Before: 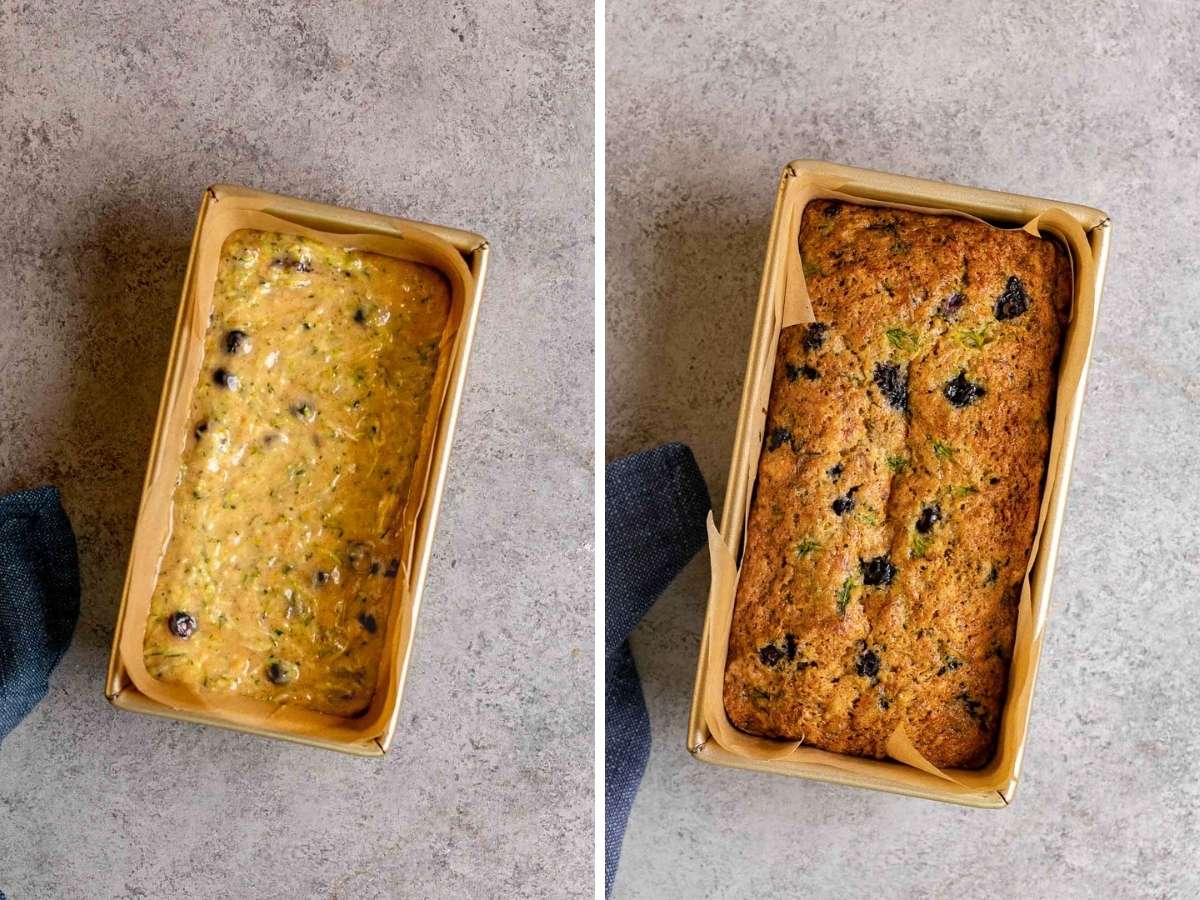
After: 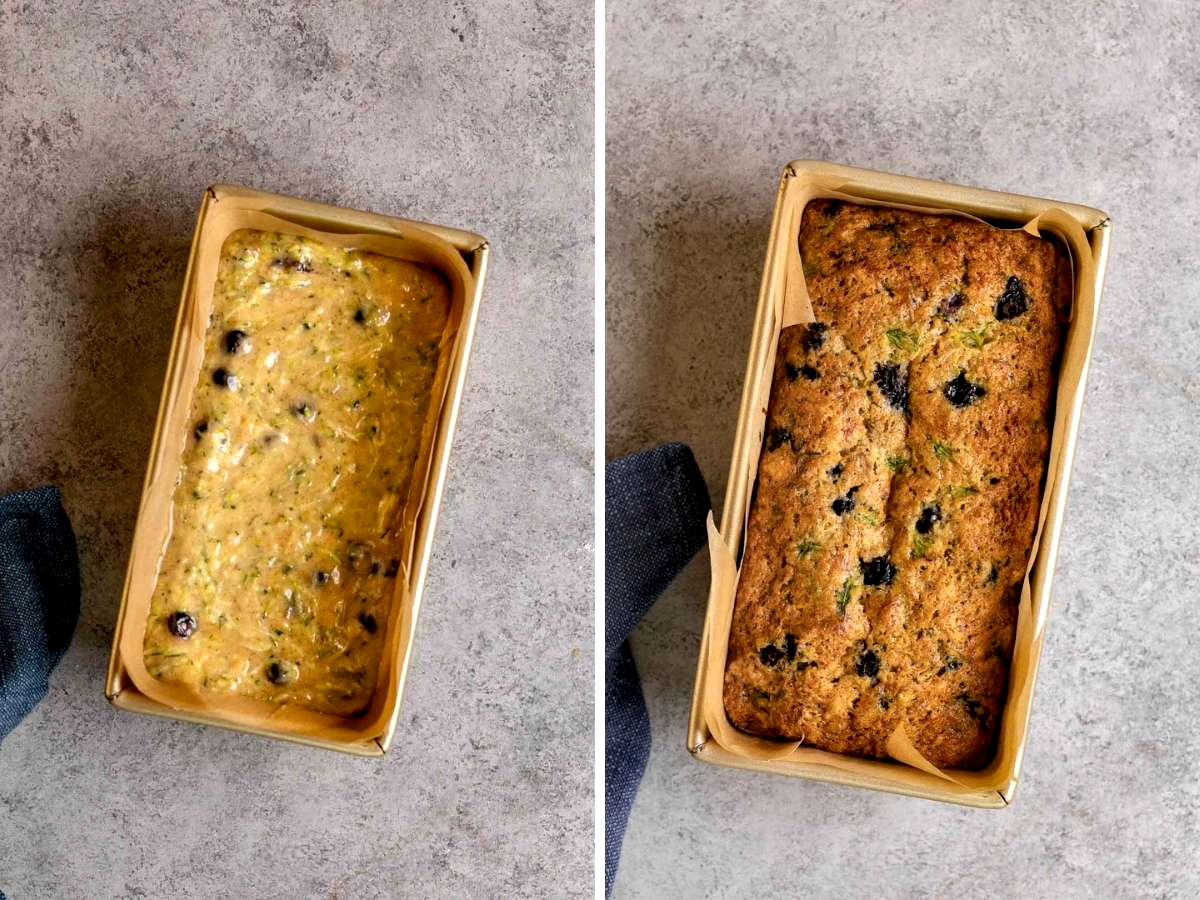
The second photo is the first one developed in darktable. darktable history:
contrast equalizer: octaves 7, y [[0.536, 0.565, 0.581, 0.516, 0.52, 0.491], [0.5 ×6], [0.5 ×6], [0 ×6], [0 ×6]]
